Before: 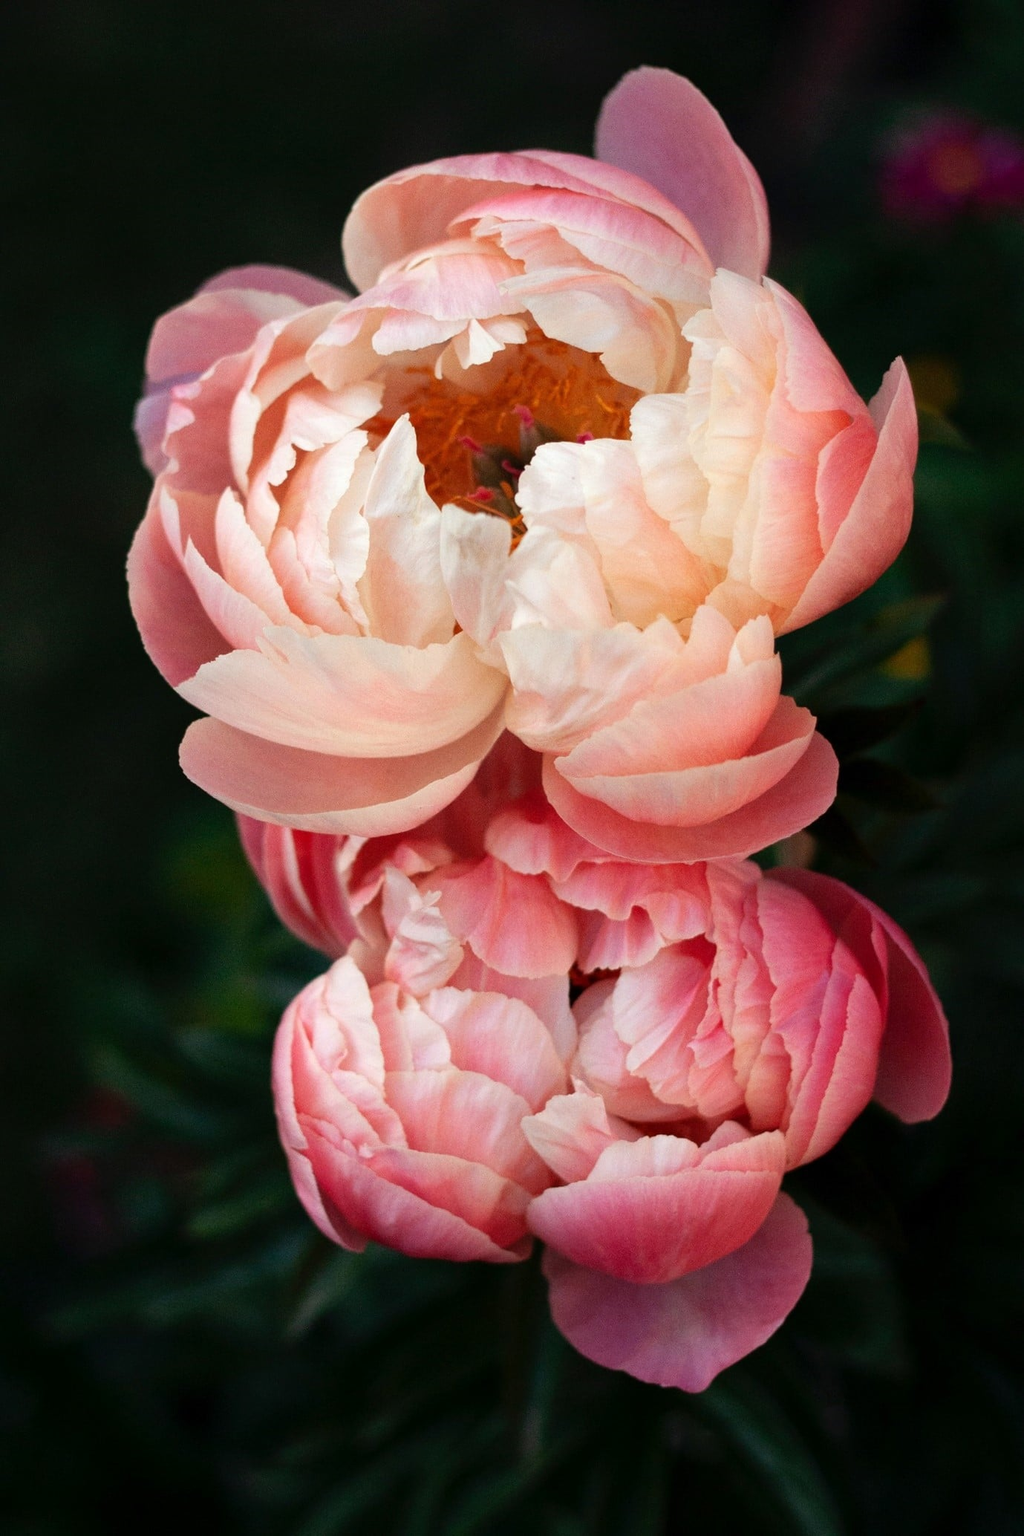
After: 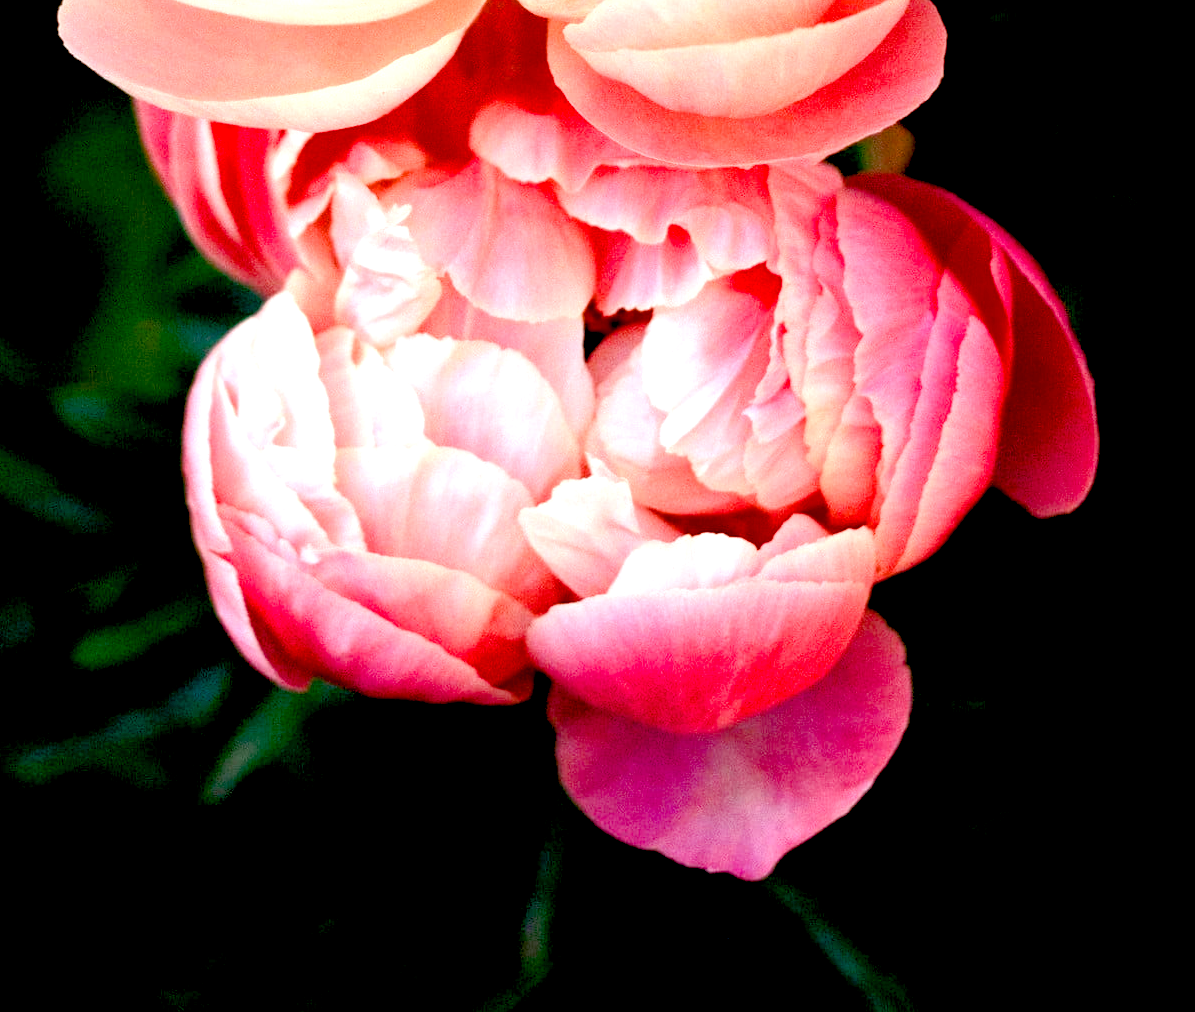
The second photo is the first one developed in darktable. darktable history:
color balance rgb: global offset › luminance -0.5%, perceptual saturation grading › highlights -17.77%, perceptual saturation grading › mid-tones 33.1%, perceptual saturation grading › shadows 50.52%, perceptual brilliance grading › highlights 10.8%, perceptual brilliance grading › shadows -10.8%, global vibrance 24.22%, contrast -25%
crop and rotate: left 13.306%, top 48.129%, bottom 2.928%
base curve: preserve colors none
exposure: black level correction 0.009, exposure 1.425 EV, compensate highlight preservation false
